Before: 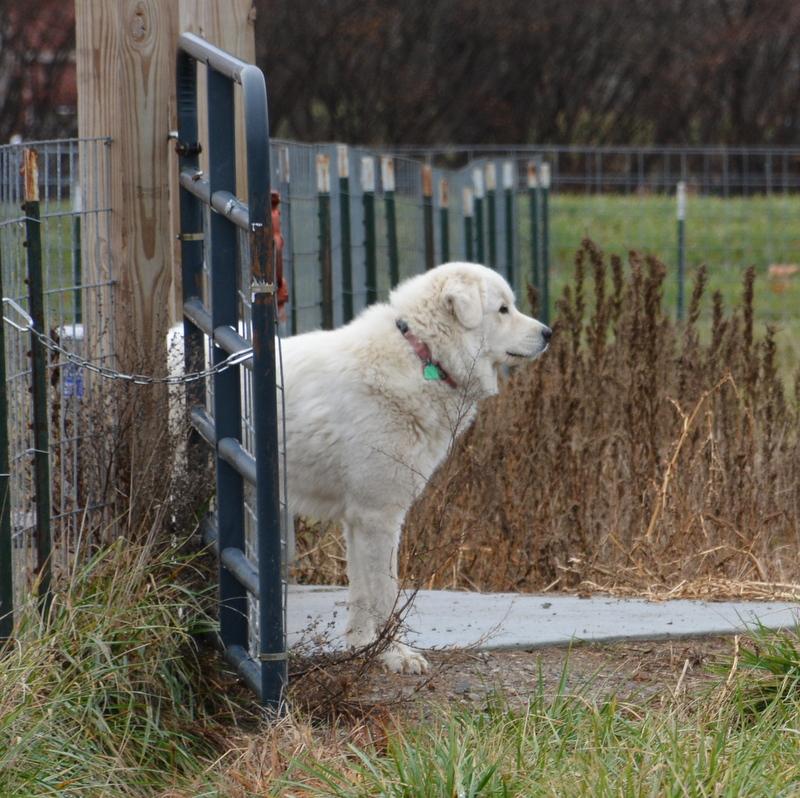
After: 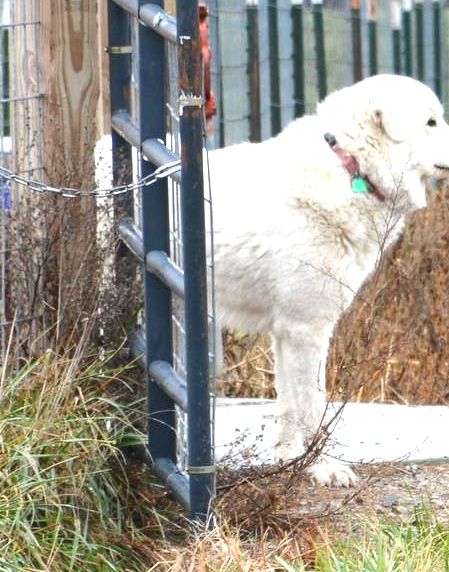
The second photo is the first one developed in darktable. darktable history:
crop: left 9.071%, top 23.559%, right 34.77%, bottom 4.748%
exposure: black level correction 0, exposure 1.366 EV, compensate highlight preservation false
